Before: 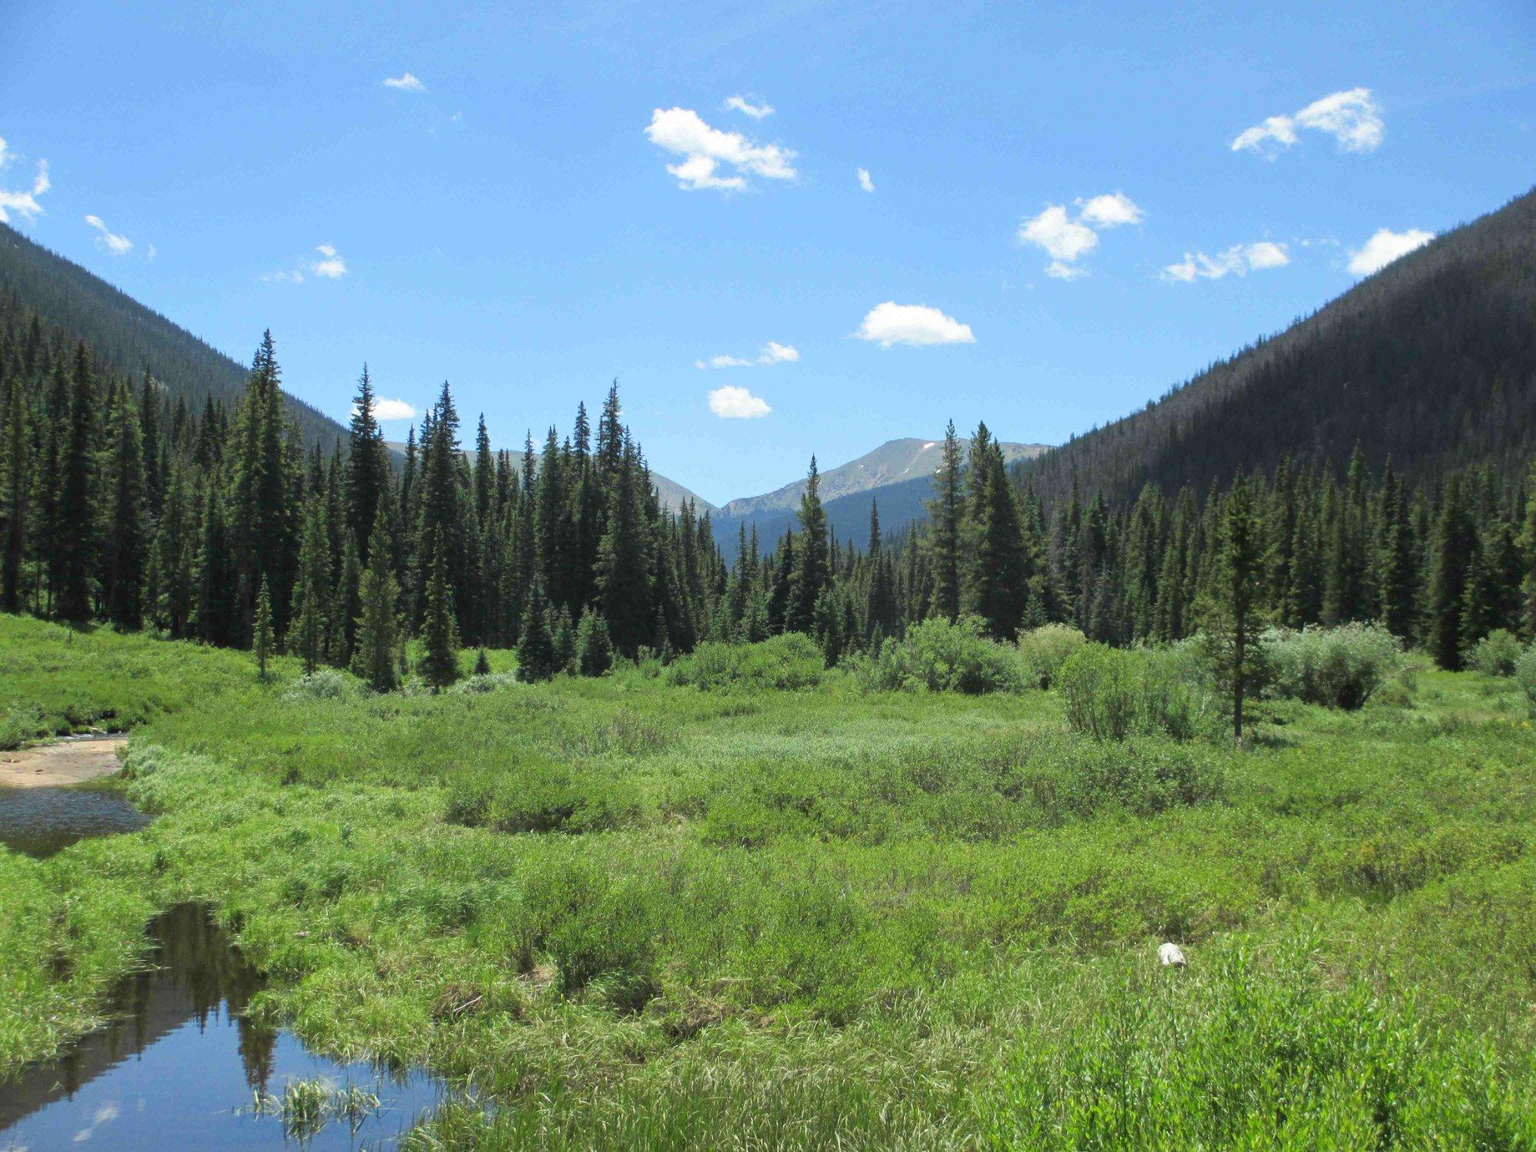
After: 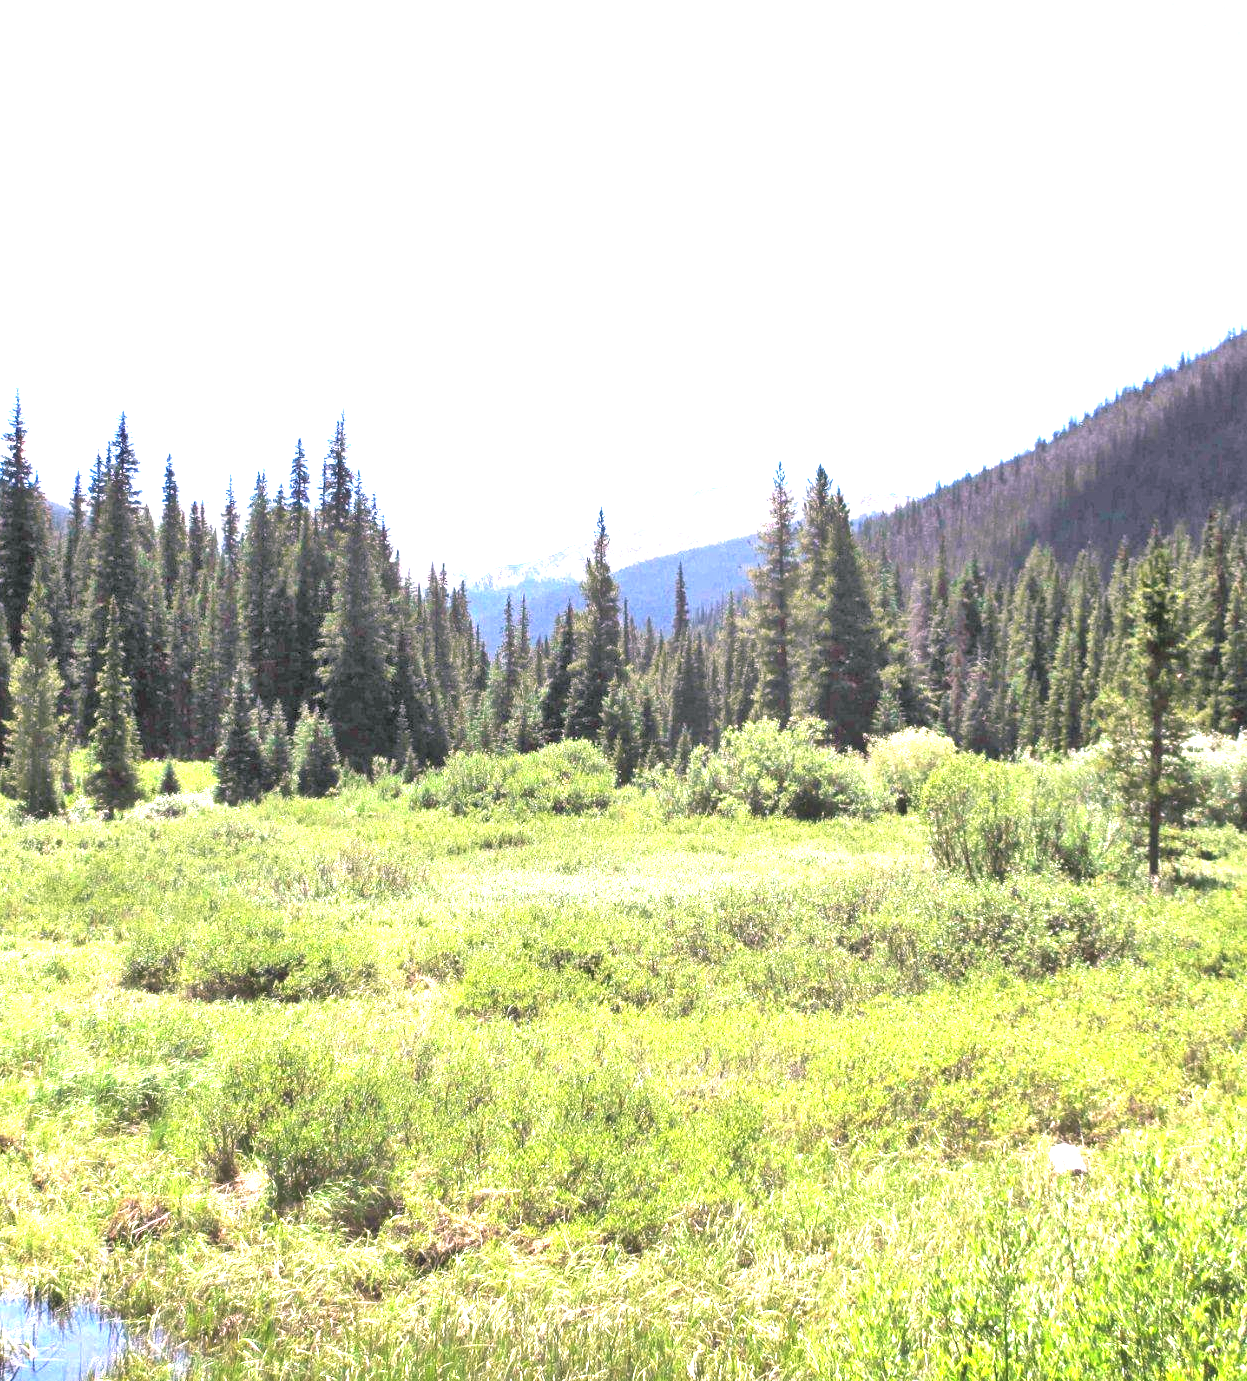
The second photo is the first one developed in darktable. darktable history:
white balance: red 1.188, blue 1.11
tone equalizer: -7 EV 0.15 EV, -6 EV 0.6 EV, -5 EV 1.15 EV, -4 EV 1.33 EV, -3 EV 1.15 EV, -2 EV 0.6 EV, -1 EV 0.15 EV, mask exposure compensation -0.5 EV
crop and rotate: left 22.918%, top 5.629%, right 14.711%, bottom 2.247%
exposure: black level correction -0.002, exposure 1.35 EV, compensate highlight preservation false
levels: levels [0.182, 0.542, 0.902]
